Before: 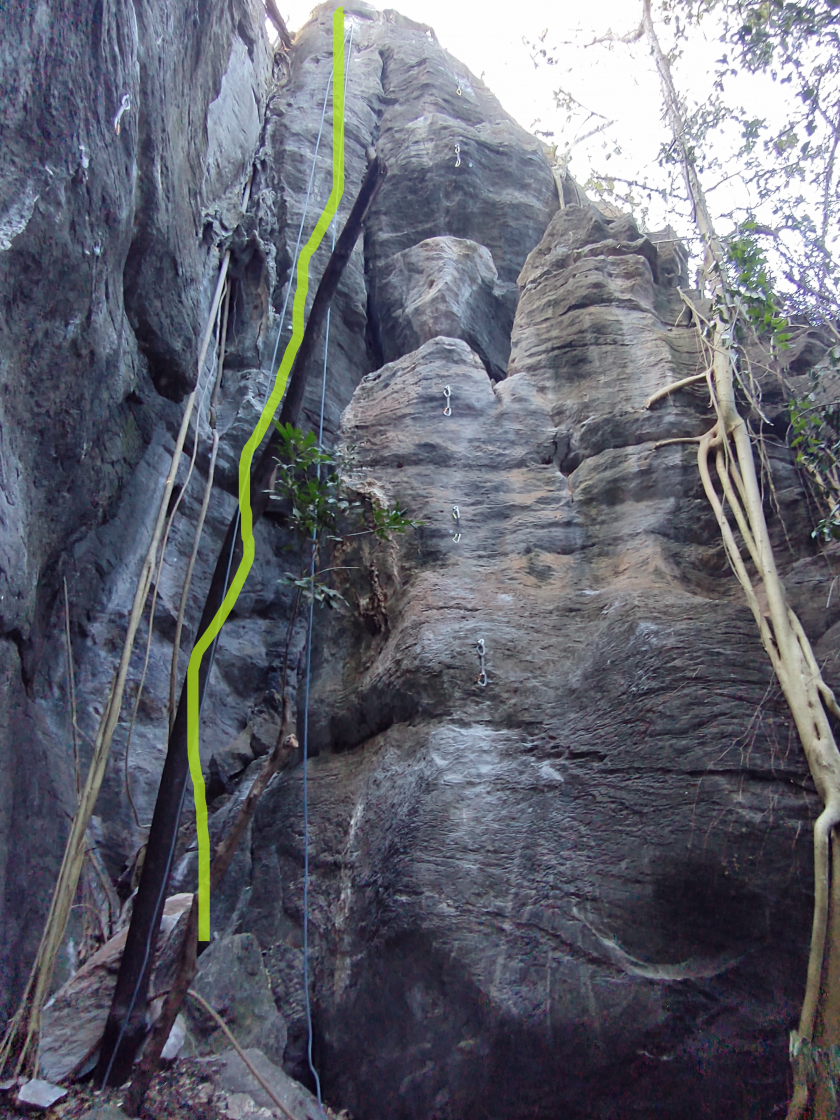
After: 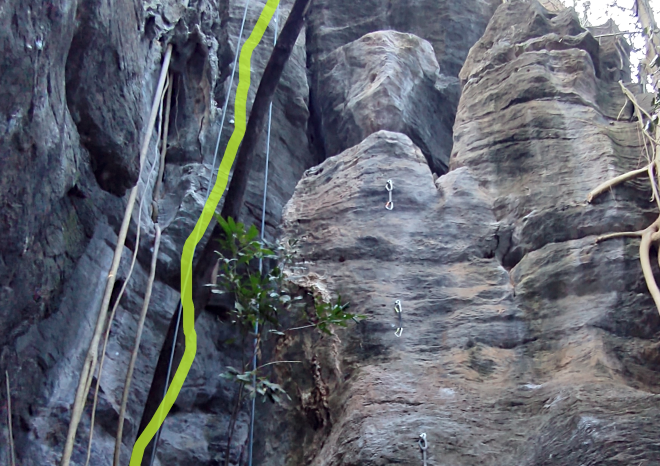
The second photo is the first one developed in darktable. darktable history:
crop: left 6.909%, top 18.426%, right 14.425%, bottom 39.928%
contrast equalizer: y [[0.48, 0.654, 0.731, 0.706, 0.772, 0.382], [0.55 ×6], [0 ×6], [0 ×6], [0 ×6]], mix 0.161
